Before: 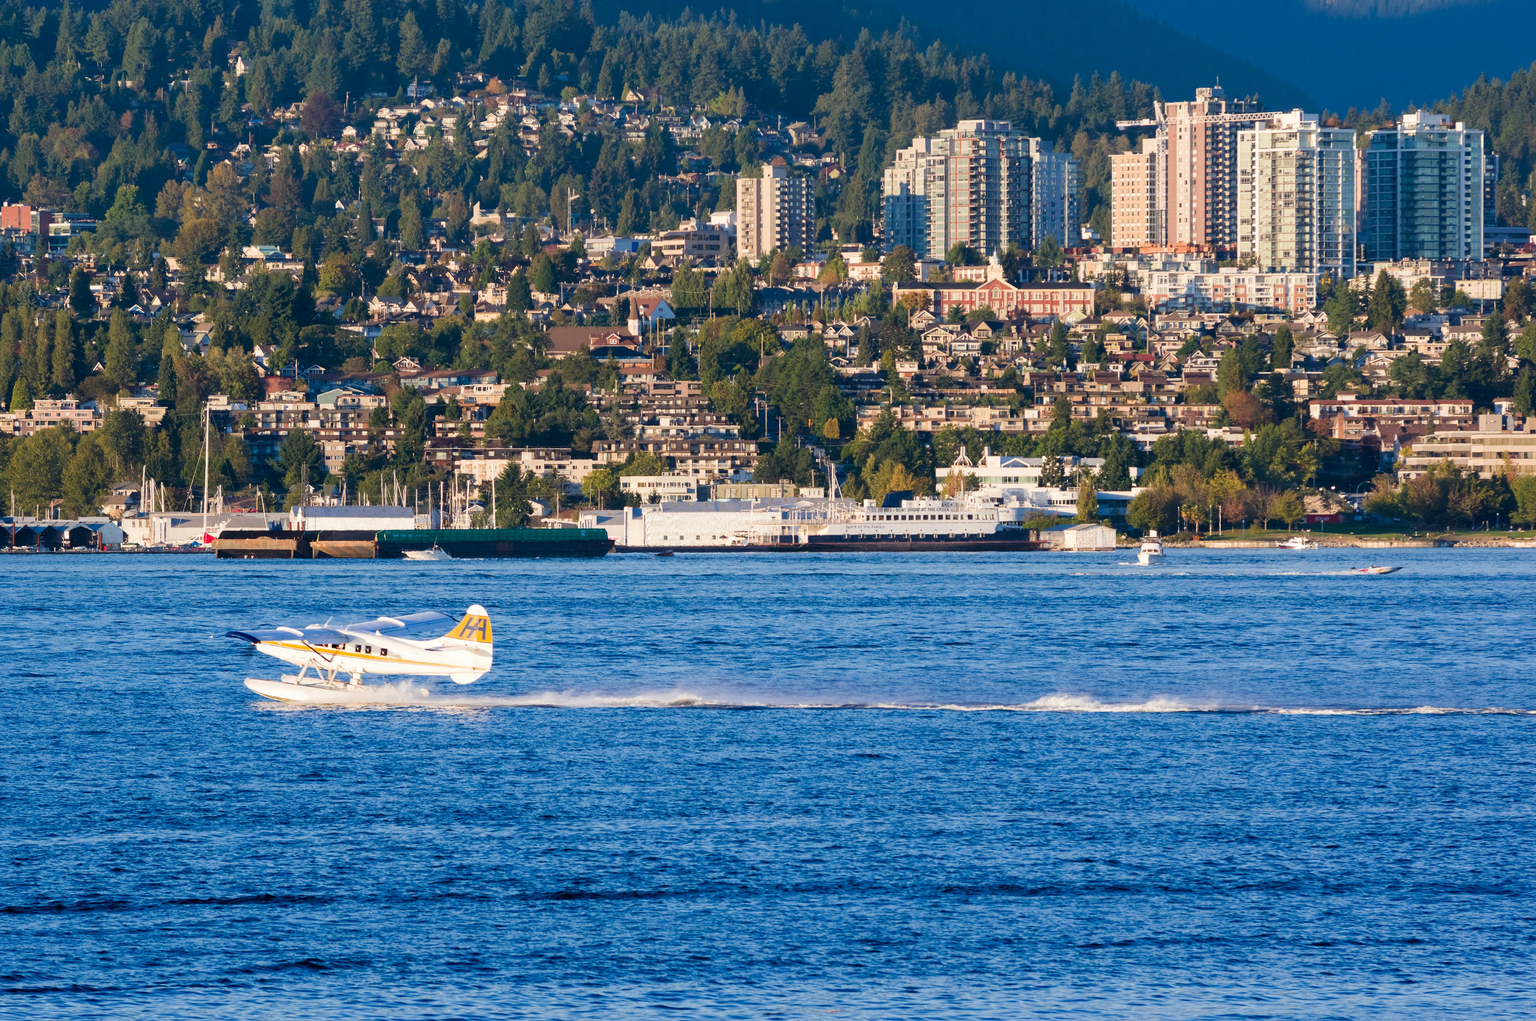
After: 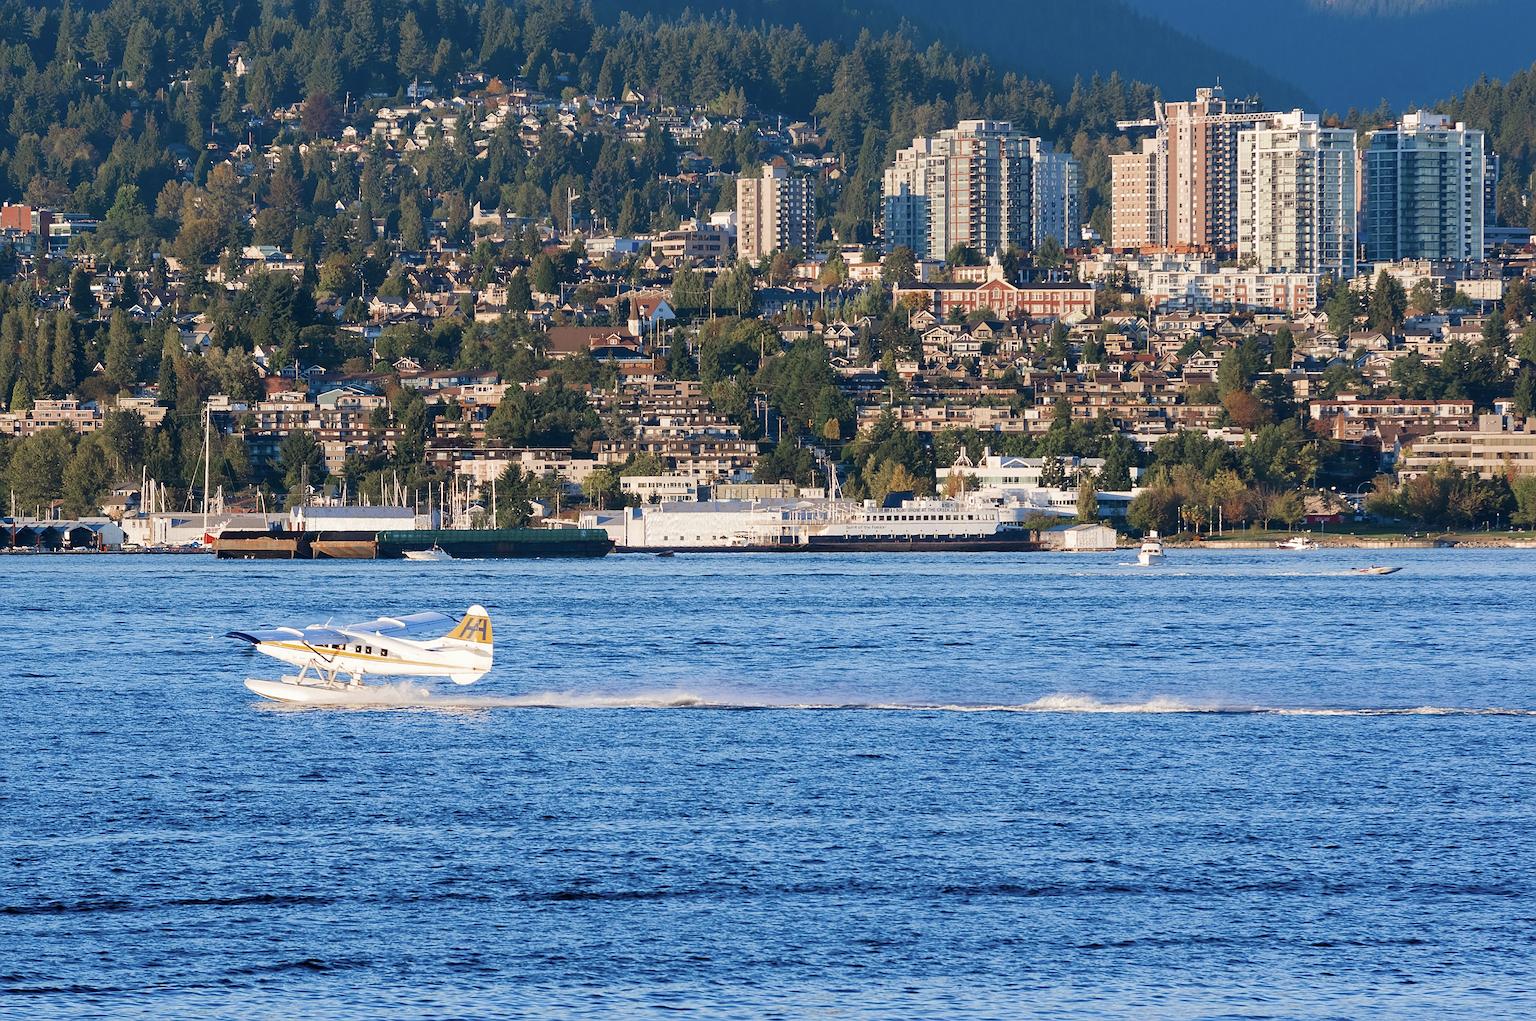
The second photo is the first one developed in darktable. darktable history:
color zones: curves: ch0 [(0, 0.5) (0.125, 0.4) (0.25, 0.5) (0.375, 0.4) (0.5, 0.4) (0.625, 0.6) (0.75, 0.6) (0.875, 0.5)]; ch1 [(0, 0.35) (0.125, 0.45) (0.25, 0.35) (0.375, 0.35) (0.5, 0.35) (0.625, 0.35) (0.75, 0.45) (0.875, 0.35)]; ch2 [(0, 0.6) (0.125, 0.5) (0.25, 0.5) (0.375, 0.6) (0.5, 0.6) (0.625, 0.5) (0.75, 0.5) (0.875, 0.5)]
sharpen: on, module defaults
